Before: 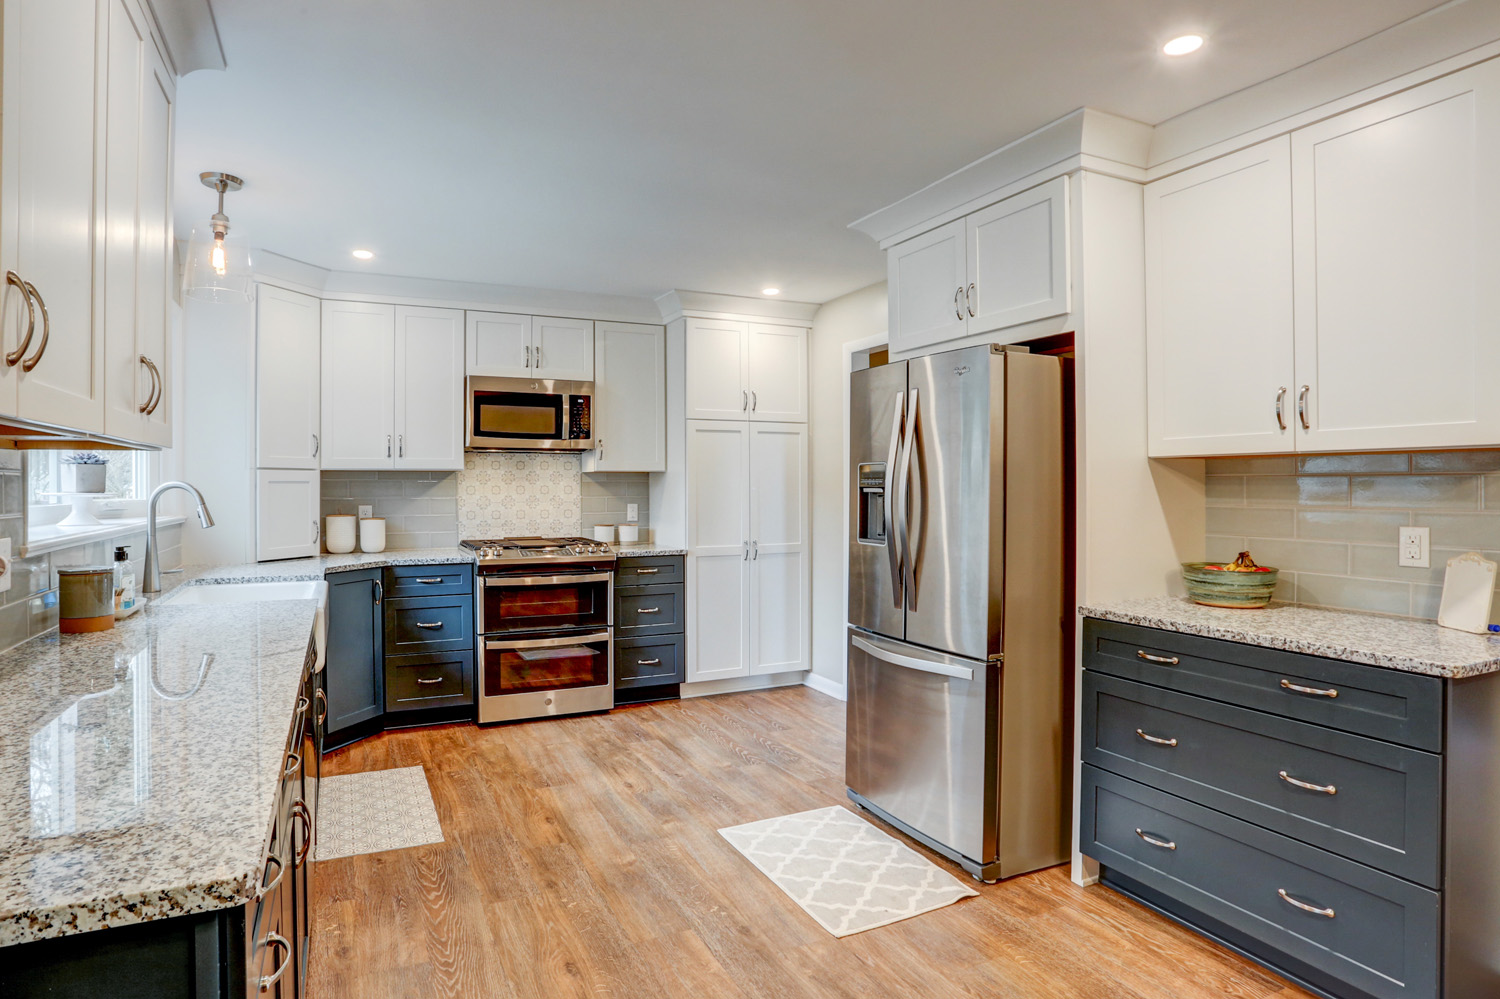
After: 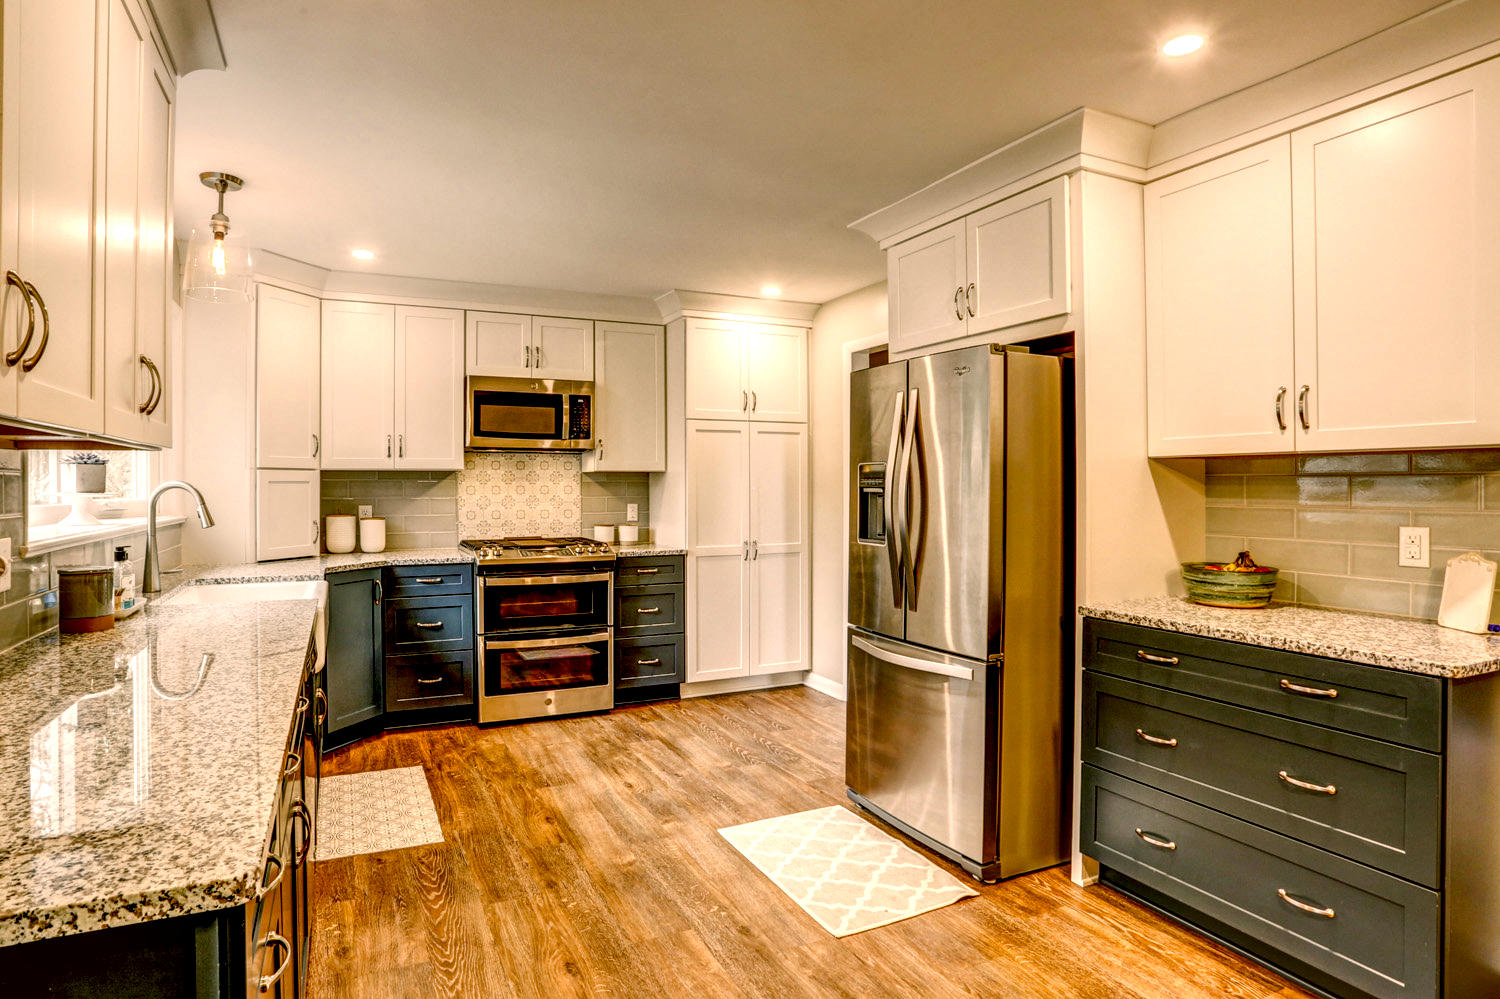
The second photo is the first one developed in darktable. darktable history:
color balance rgb: highlights gain › chroma 1.749%, highlights gain › hue 56.6°, global offset › luminance -0.47%, perceptual saturation grading › global saturation 0.2%, perceptual saturation grading › mid-tones 6.209%, perceptual saturation grading › shadows 71.837%, contrast 5.031%
local contrast: highlights 79%, shadows 56%, detail 175%, midtone range 0.433
color correction: highlights a* 8.83, highlights b* 15.07, shadows a* -0.613, shadows b* 26.91
